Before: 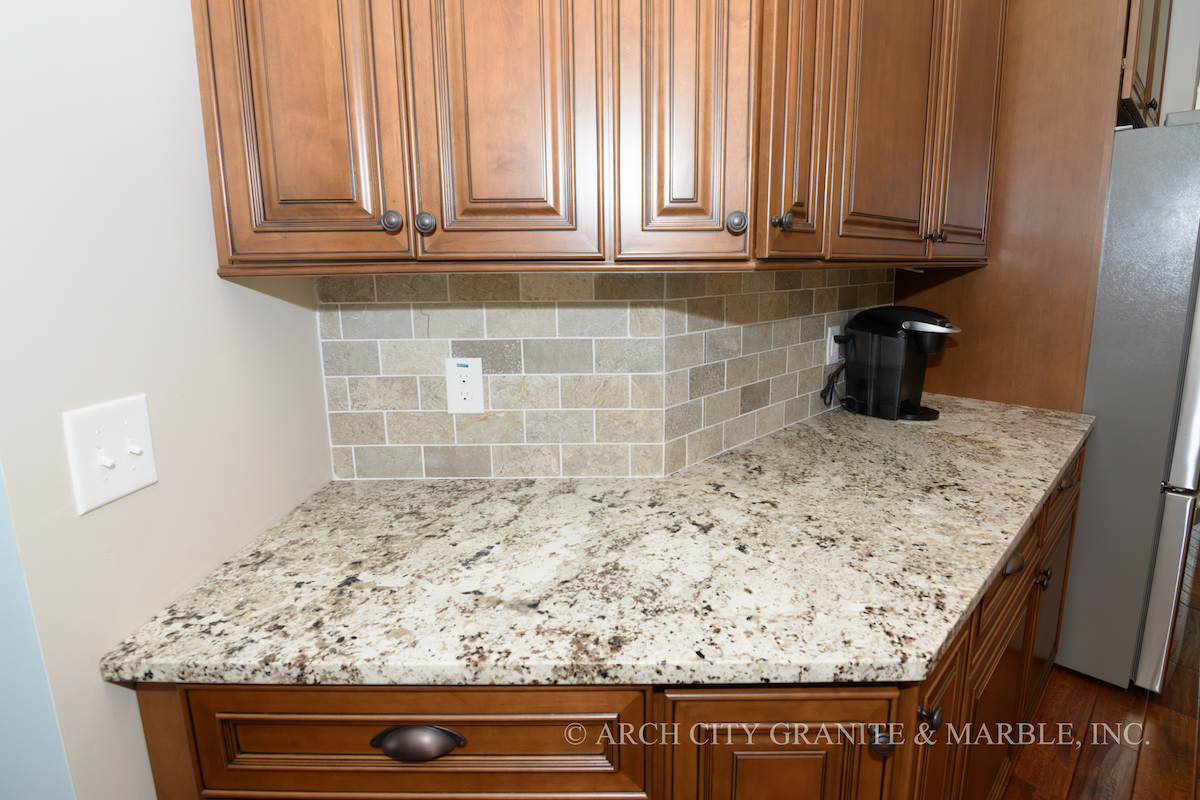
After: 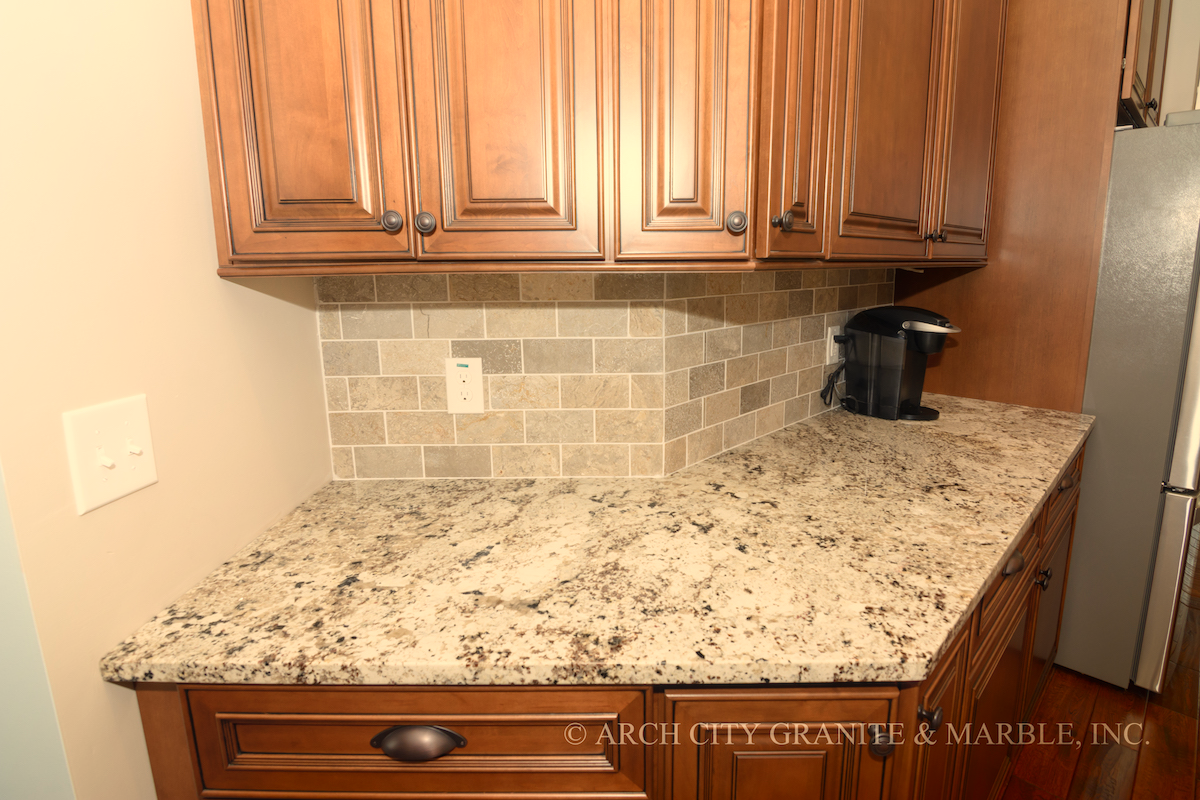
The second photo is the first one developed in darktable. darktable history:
white balance: red 1.138, green 0.996, blue 0.812
shadows and highlights: shadows -70, highlights 35, soften with gaussian
local contrast: detail 110%
